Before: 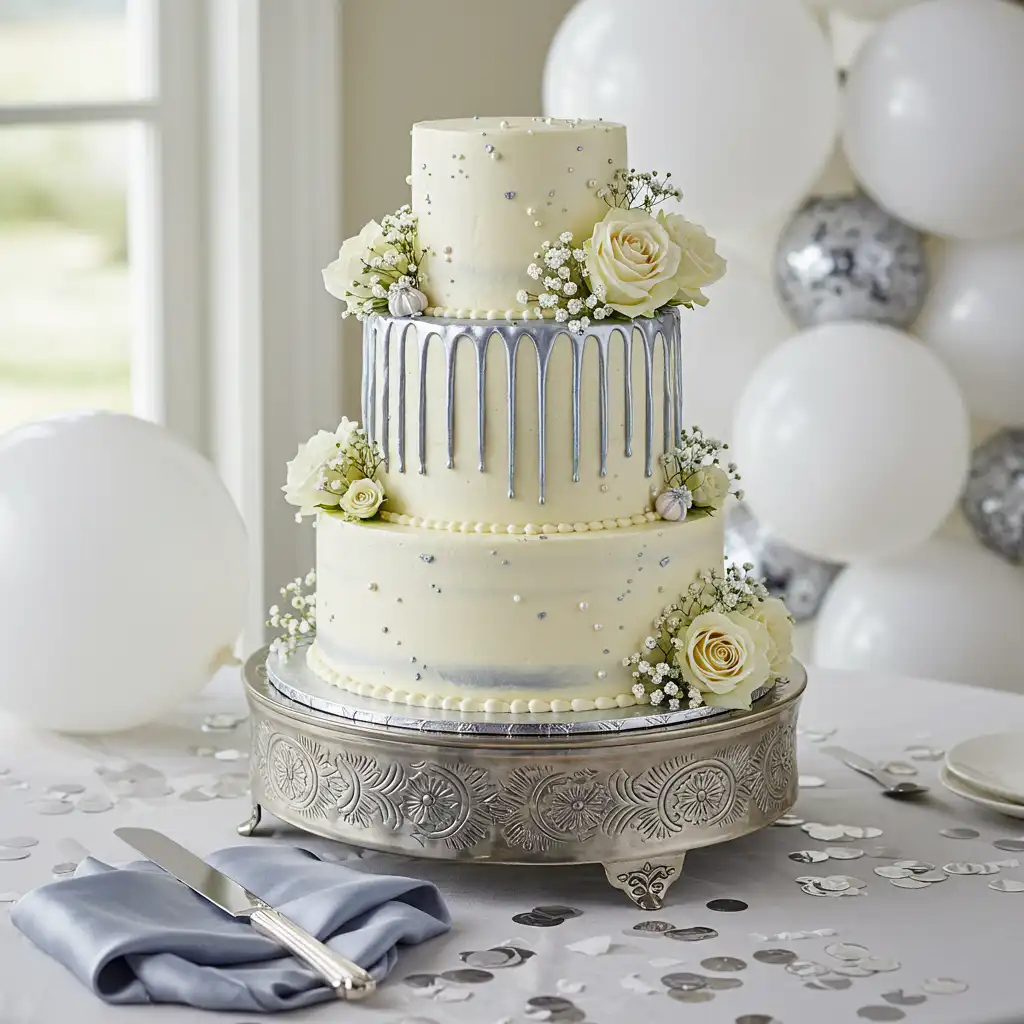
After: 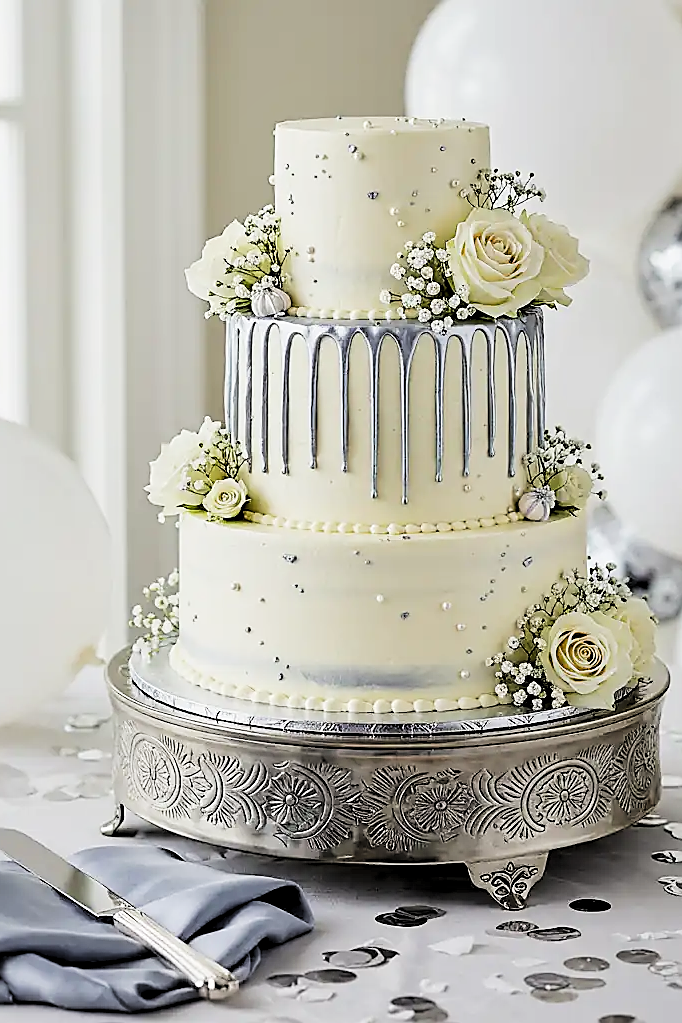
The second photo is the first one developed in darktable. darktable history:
levels: black 3.75%, levels [0.062, 0.494, 0.925]
crop and rotate: left 13.414%, right 19.932%
sharpen: radius 1.372, amount 1.254, threshold 0.834
tone equalizer: on, module defaults
filmic rgb: black relative exposure -5.15 EV, white relative exposure 3.97 EV, hardness 2.9, contrast 1.299, highlights saturation mix -30.97%
